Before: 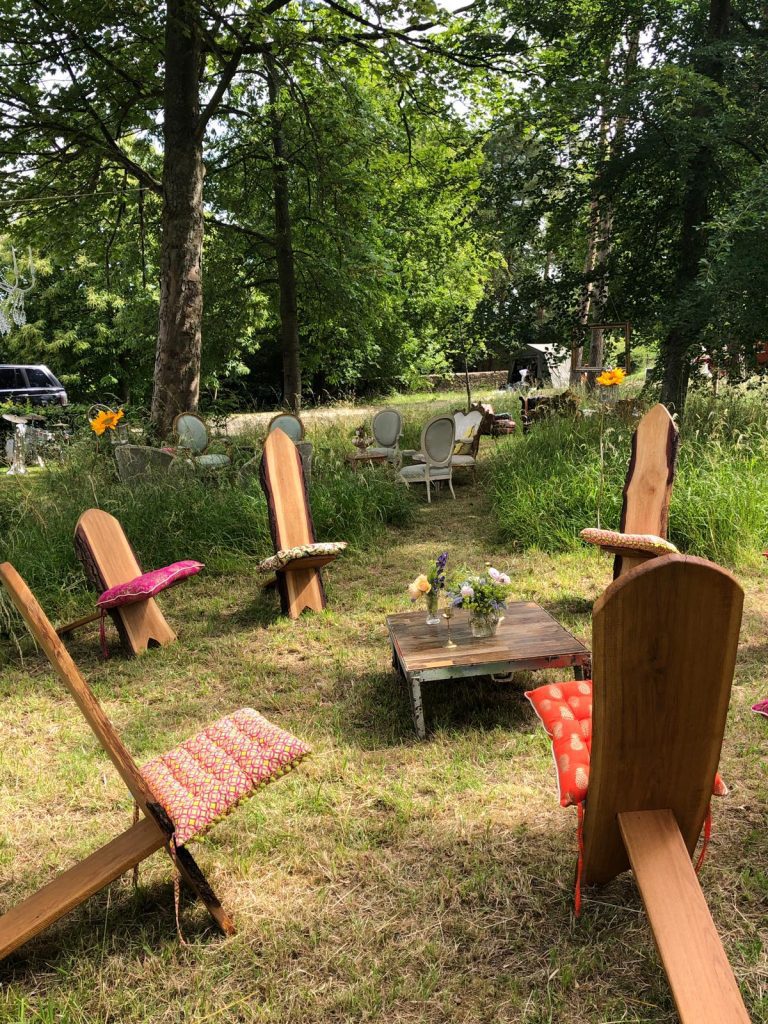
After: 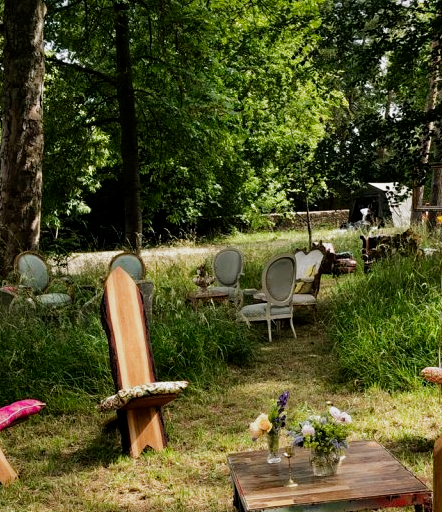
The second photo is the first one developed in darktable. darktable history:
crop: left 20.709%, top 15.797%, right 21.677%, bottom 34.142%
filmic rgb: middle gray luminance 21.73%, black relative exposure -14.06 EV, white relative exposure 2.97 EV, target black luminance 0%, hardness 8.88, latitude 60.03%, contrast 1.208, highlights saturation mix 5.7%, shadows ↔ highlights balance 41.87%, preserve chrominance no, color science v3 (2019), use custom middle-gray values true, iterations of high-quality reconstruction 0
sharpen: radius 5.343, amount 0.317, threshold 26.711
